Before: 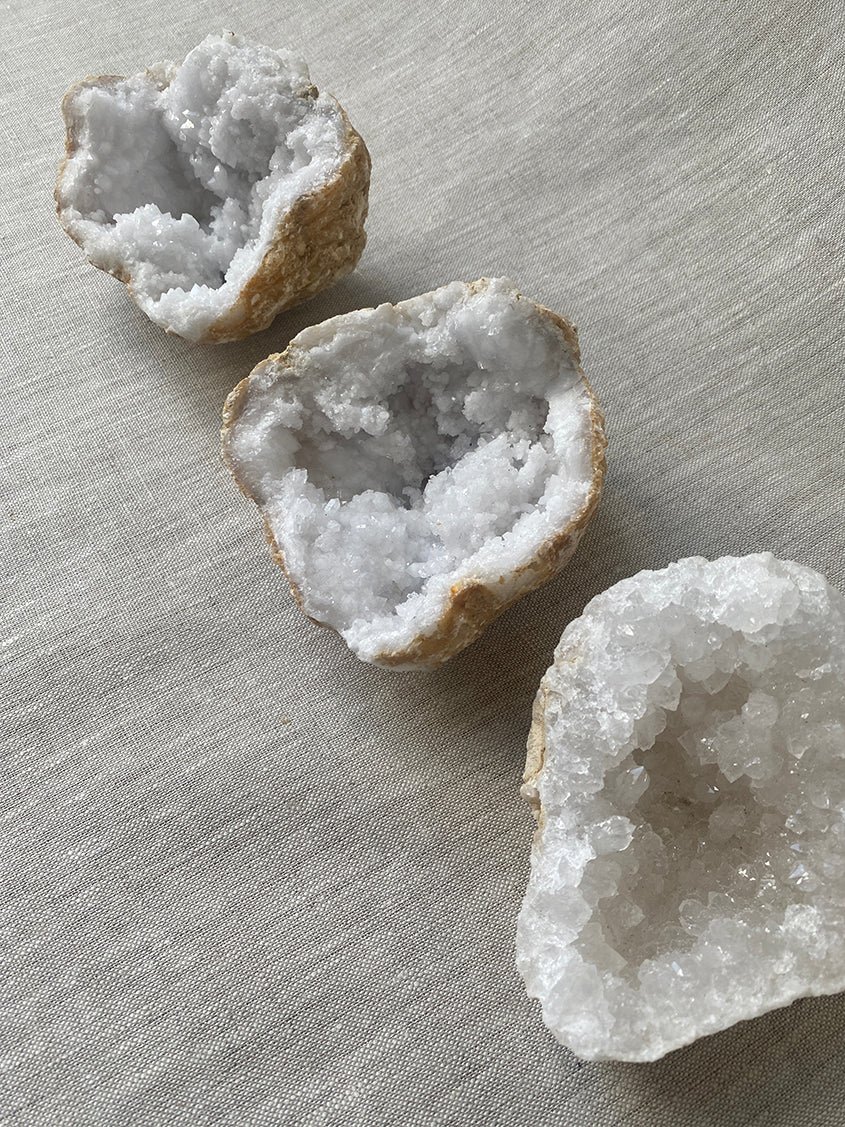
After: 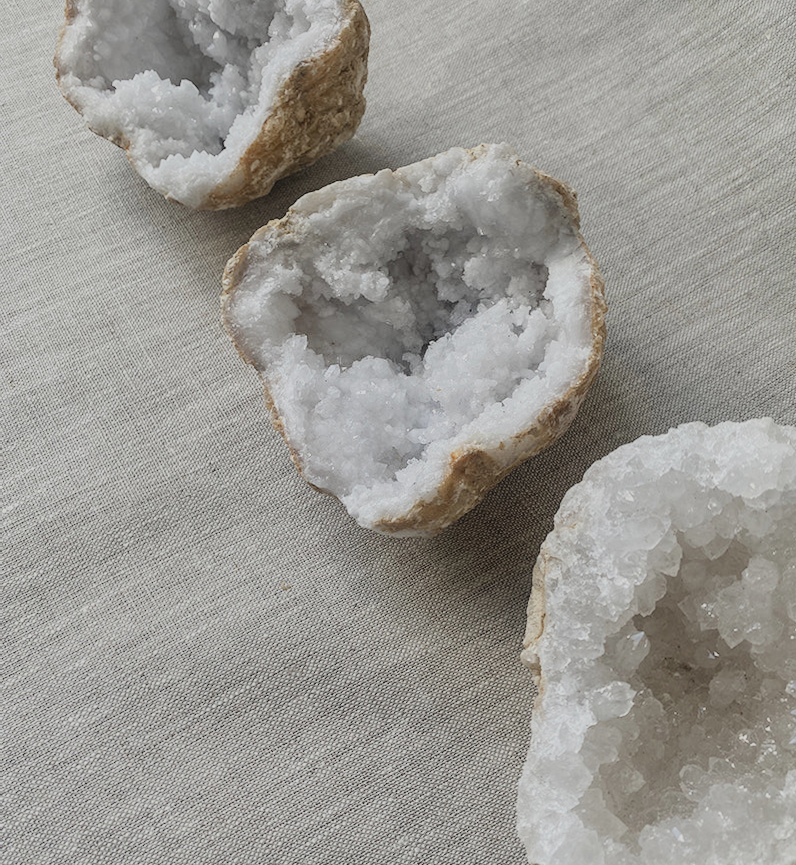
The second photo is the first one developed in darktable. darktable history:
crop and rotate: angle 0.098°, top 11.87%, right 5.566%, bottom 11.196%
contrast brightness saturation: contrast -0.136, brightness 0.05, saturation -0.124
filmic rgb: black relative exposure -7.65 EV, white relative exposure 4.56 EV, hardness 3.61, contrast 1.051, add noise in highlights 0.001, preserve chrominance max RGB, color science v3 (2019), use custom middle-gray values true, contrast in highlights soft
local contrast: on, module defaults
